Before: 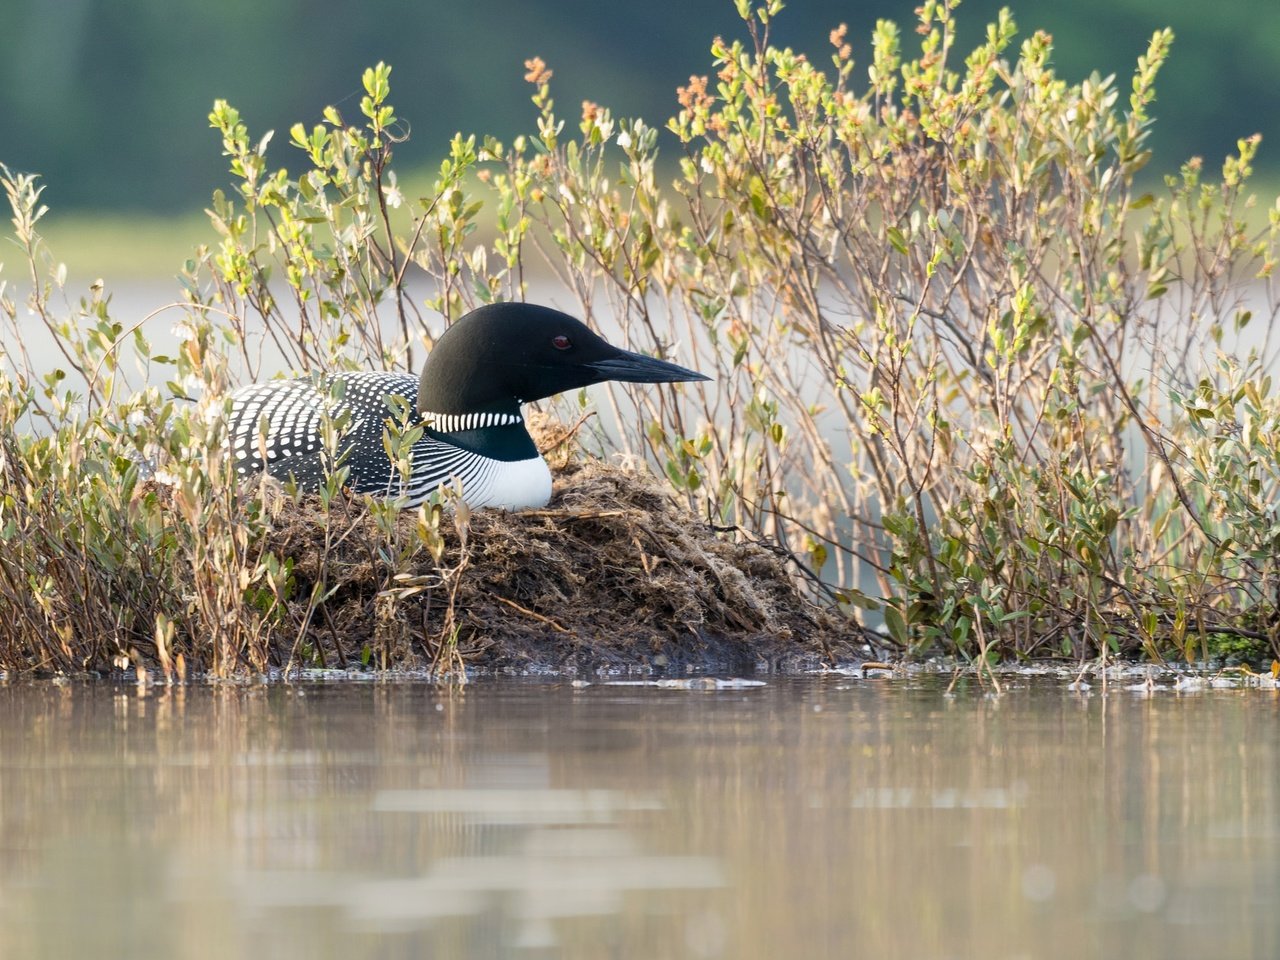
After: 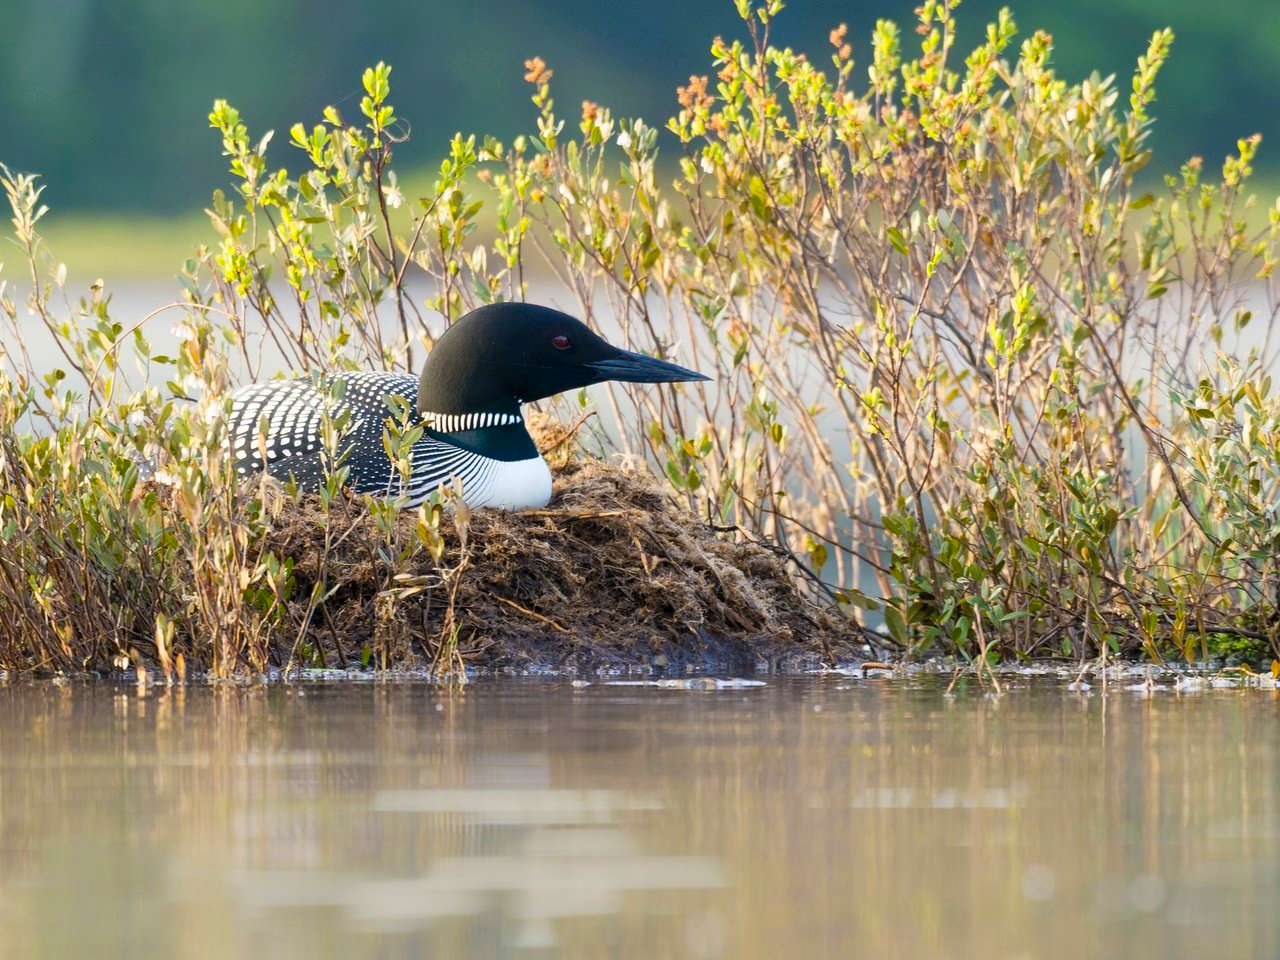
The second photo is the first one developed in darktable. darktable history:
color zones: curves: ch0 [(0.068, 0.464) (0.25, 0.5) (0.48, 0.508) (0.75, 0.536) (0.886, 0.476) (0.967, 0.456)]; ch1 [(0.066, 0.456) (0.25, 0.5) (0.616, 0.508) (0.746, 0.56) (0.934, 0.444)]
color balance rgb: perceptual saturation grading › global saturation -1.078%, global vibrance 45.601%
